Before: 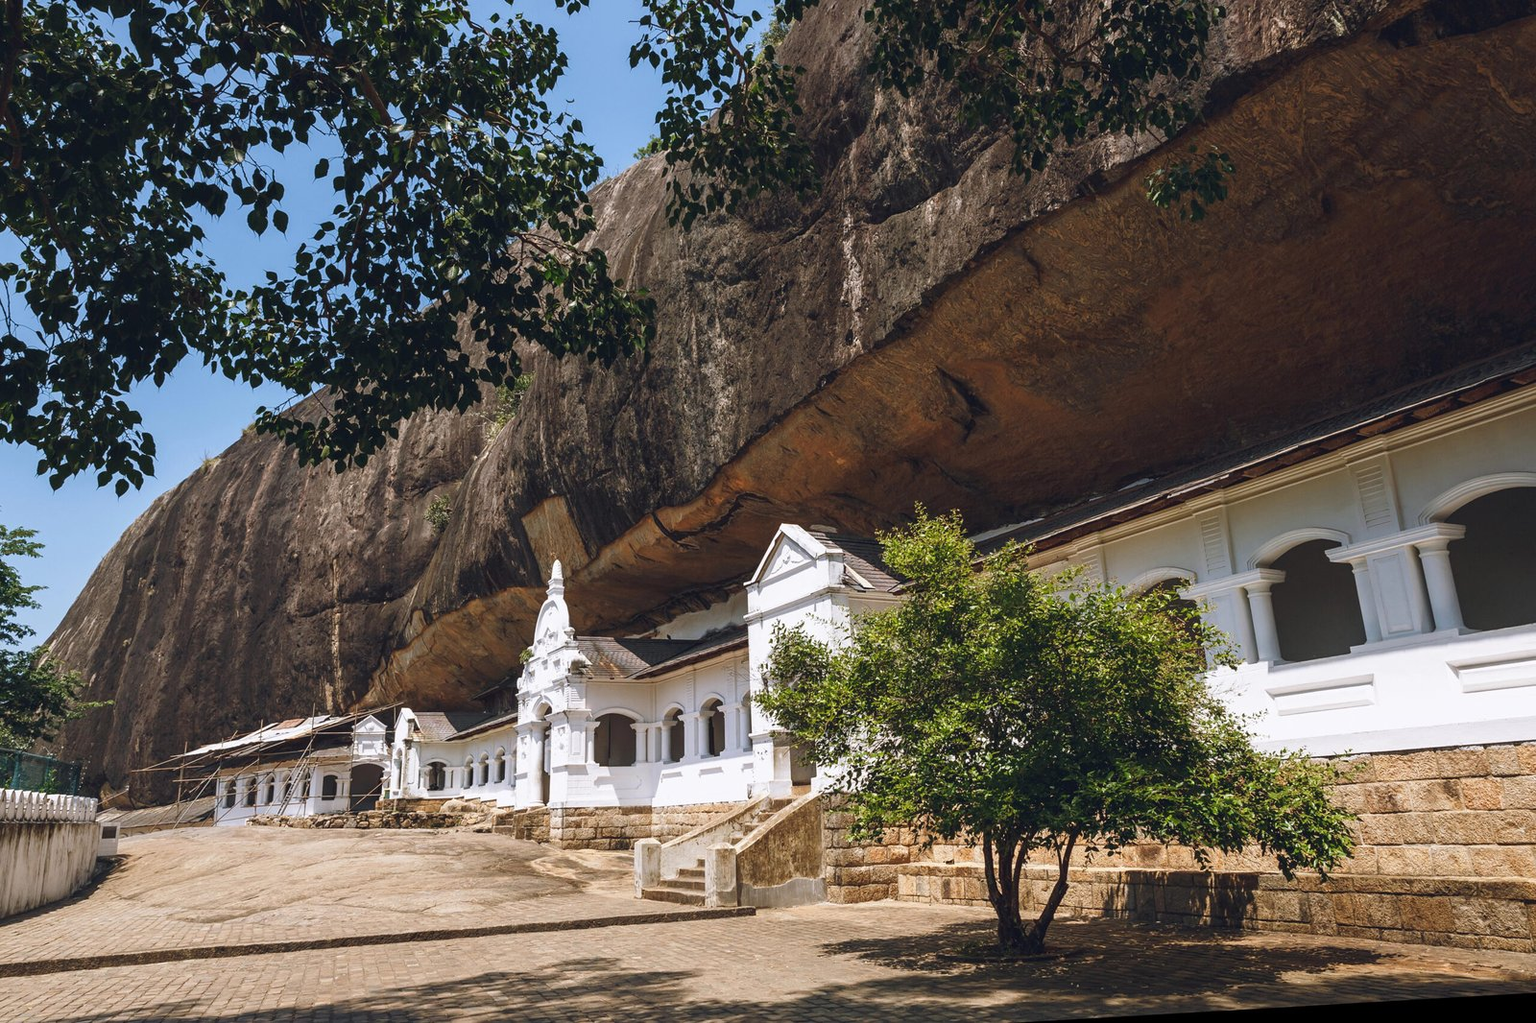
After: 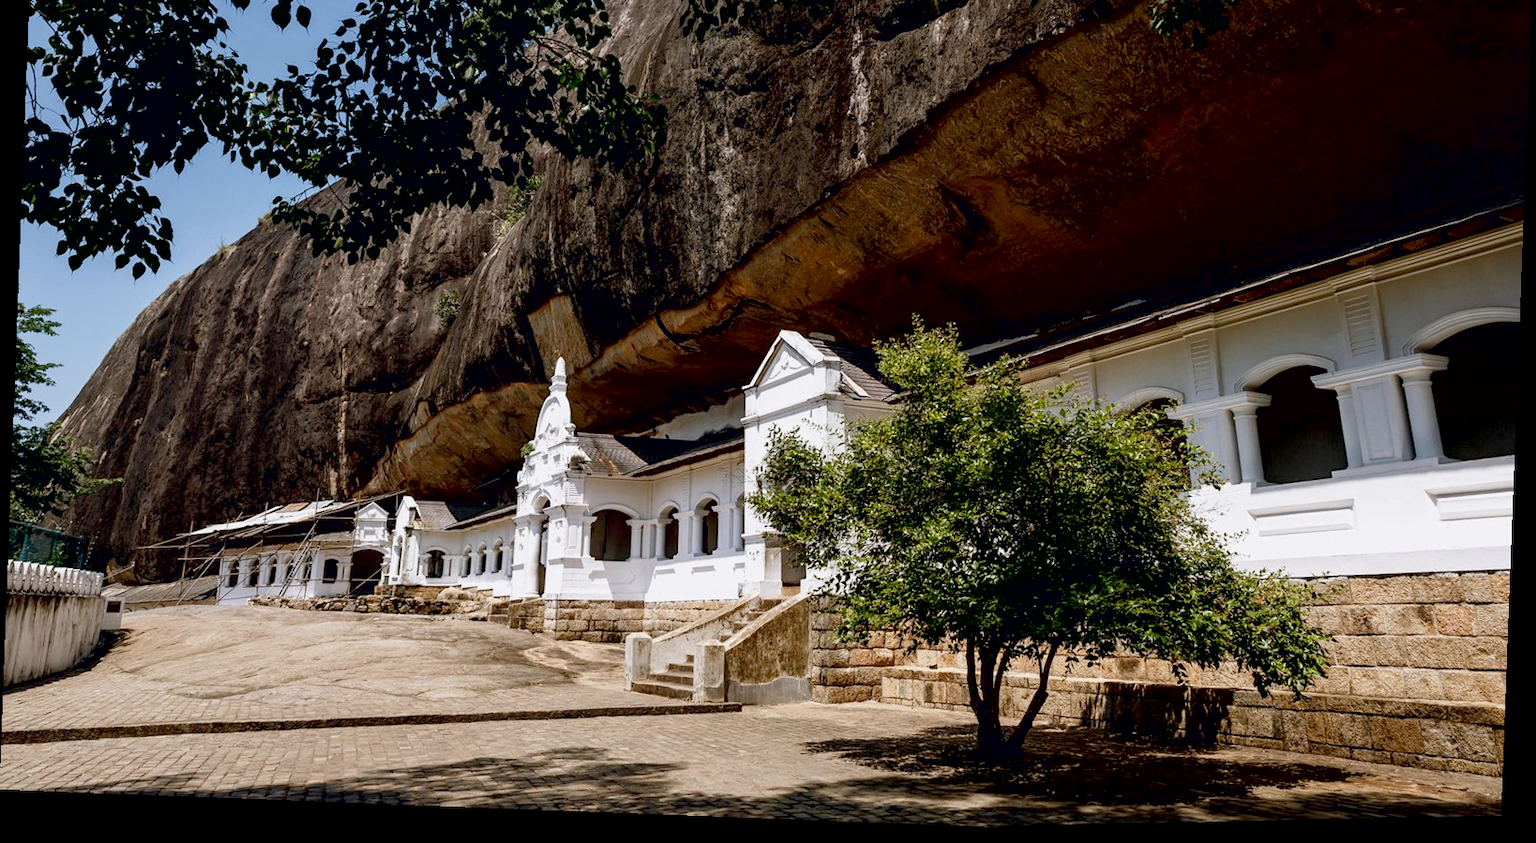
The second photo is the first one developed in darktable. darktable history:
contrast brightness saturation: saturation -0.17
crop and rotate: top 19.998%
rotate and perspective: rotation 2.17°, automatic cropping off
exposure: black level correction 0.029, exposure -0.073 EV, compensate highlight preservation false
